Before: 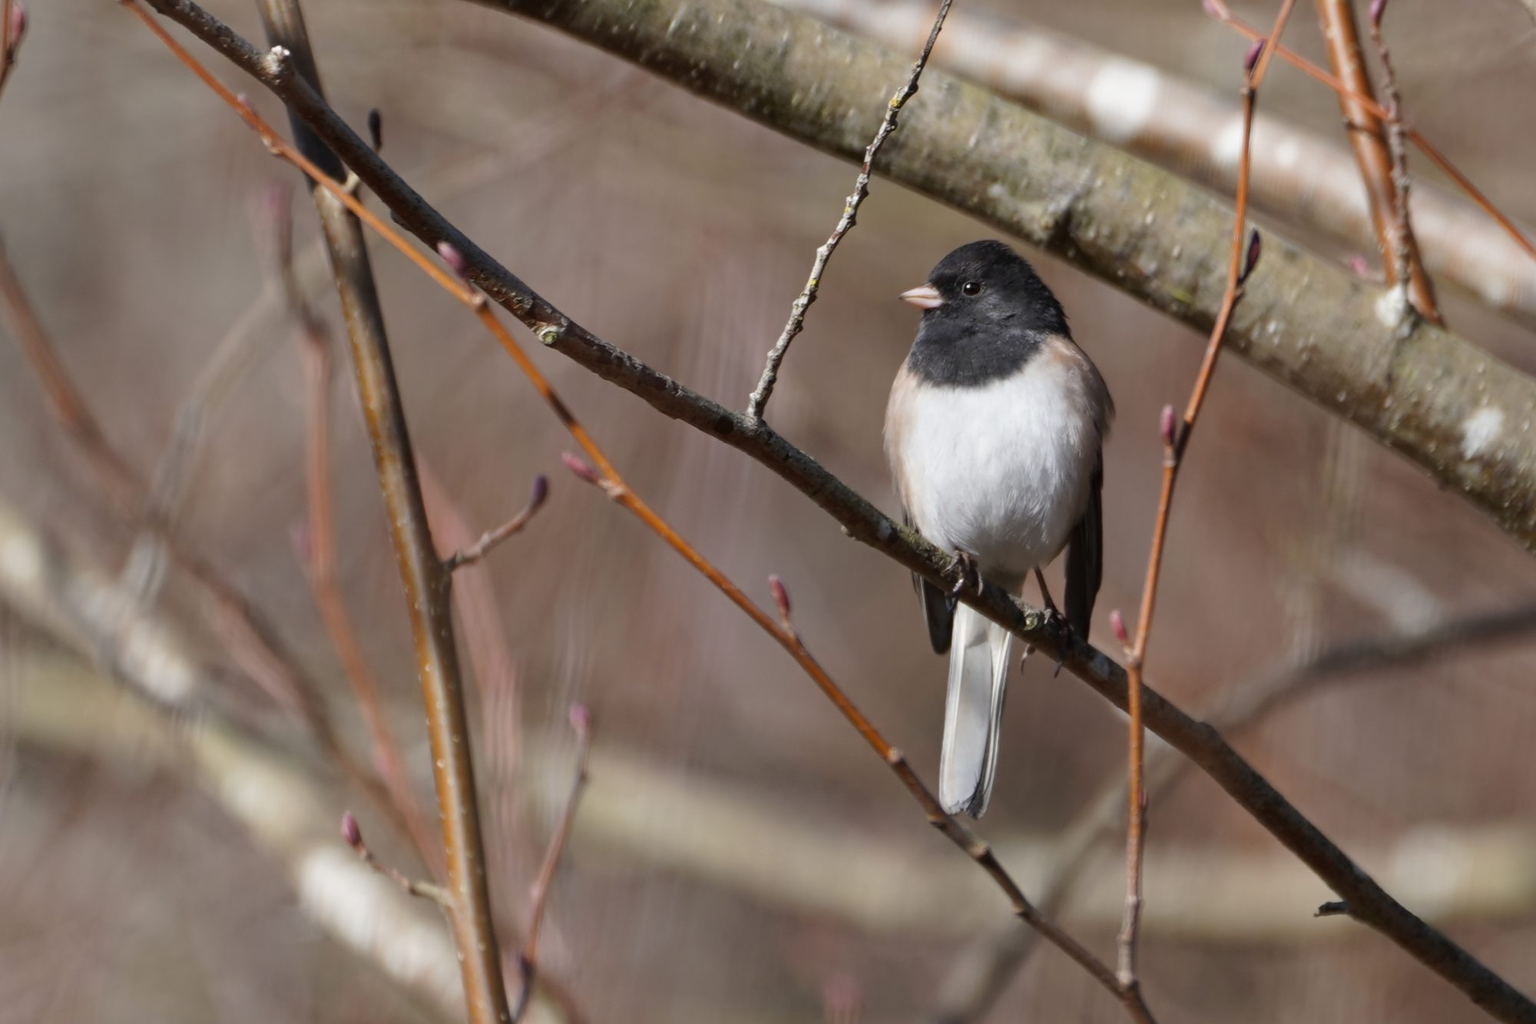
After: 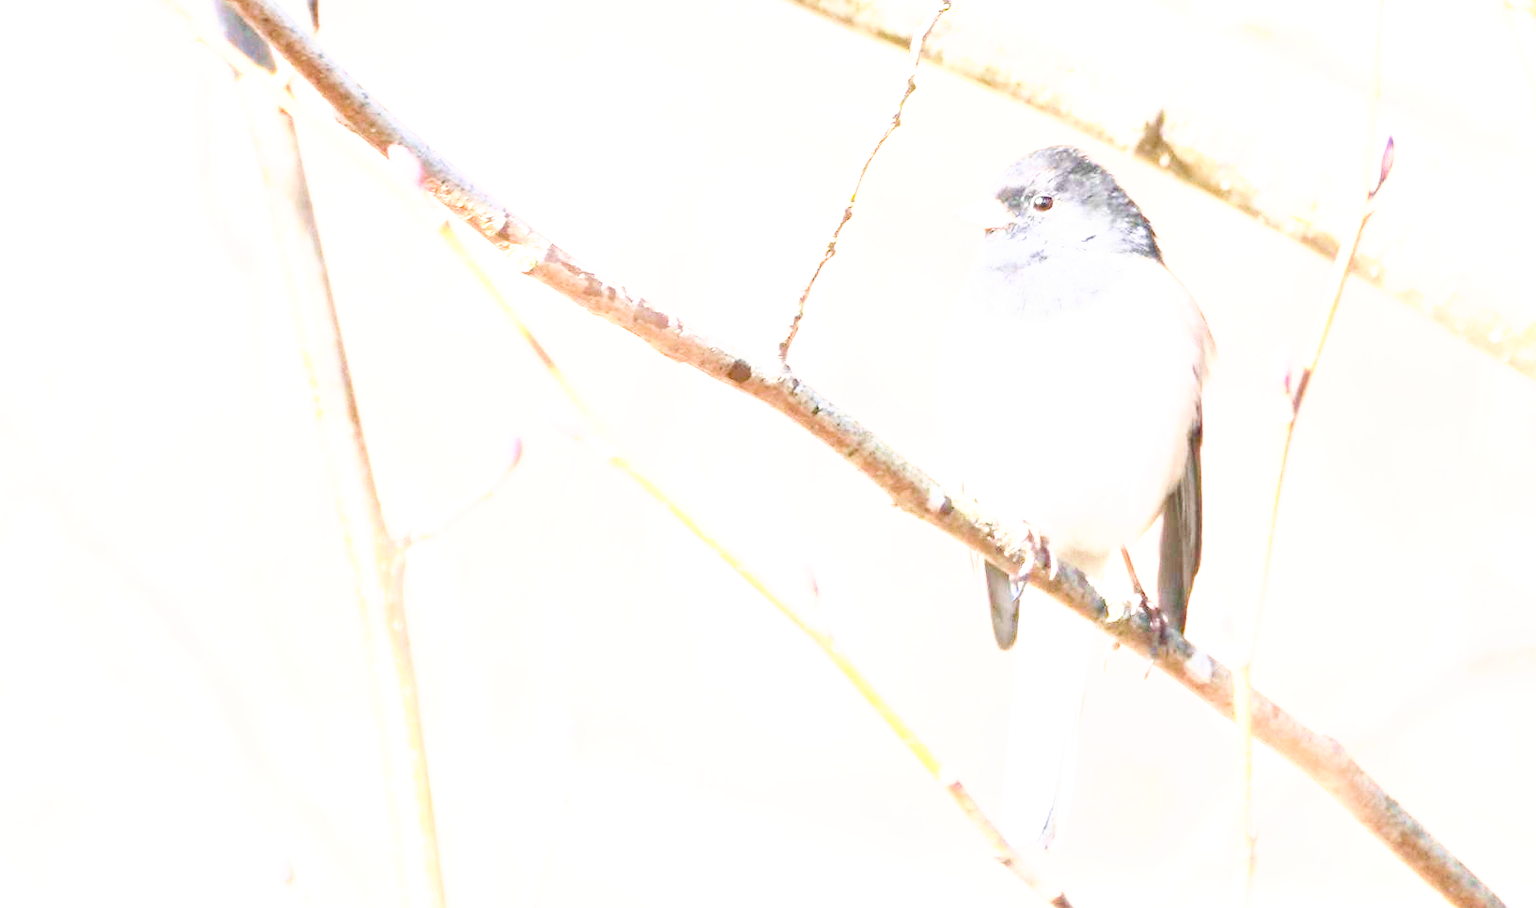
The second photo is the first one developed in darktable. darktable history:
crop: left 7.847%, top 11.983%, right 10.41%, bottom 15.476%
tone equalizer: on, module defaults
exposure: black level correction 0, exposure 4.013 EV, compensate highlight preservation false
tone curve: curves: ch0 [(0, 0) (0.003, 0.047) (0.011, 0.047) (0.025, 0.047) (0.044, 0.049) (0.069, 0.051) (0.1, 0.062) (0.136, 0.086) (0.177, 0.125) (0.224, 0.178) (0.277, 0.246) (0.335, 0.324) (0.399, 0.407) (0.468, 0.48) (0.543, 0.57) (0.623, 0.675) (0.709, 0.772) (0.801, 0.876) (0.898, 0.963) (1, 1)], color space Lab, independent channels, preserve colors none
base curve: curves: ch0 [(0, 0) (0.025, 0.046) (0.112, 0.277) (0.467, 0.74) (0.814, 0.929) (1, 0.942)], preserve colors none
velvia: on, module defaults
